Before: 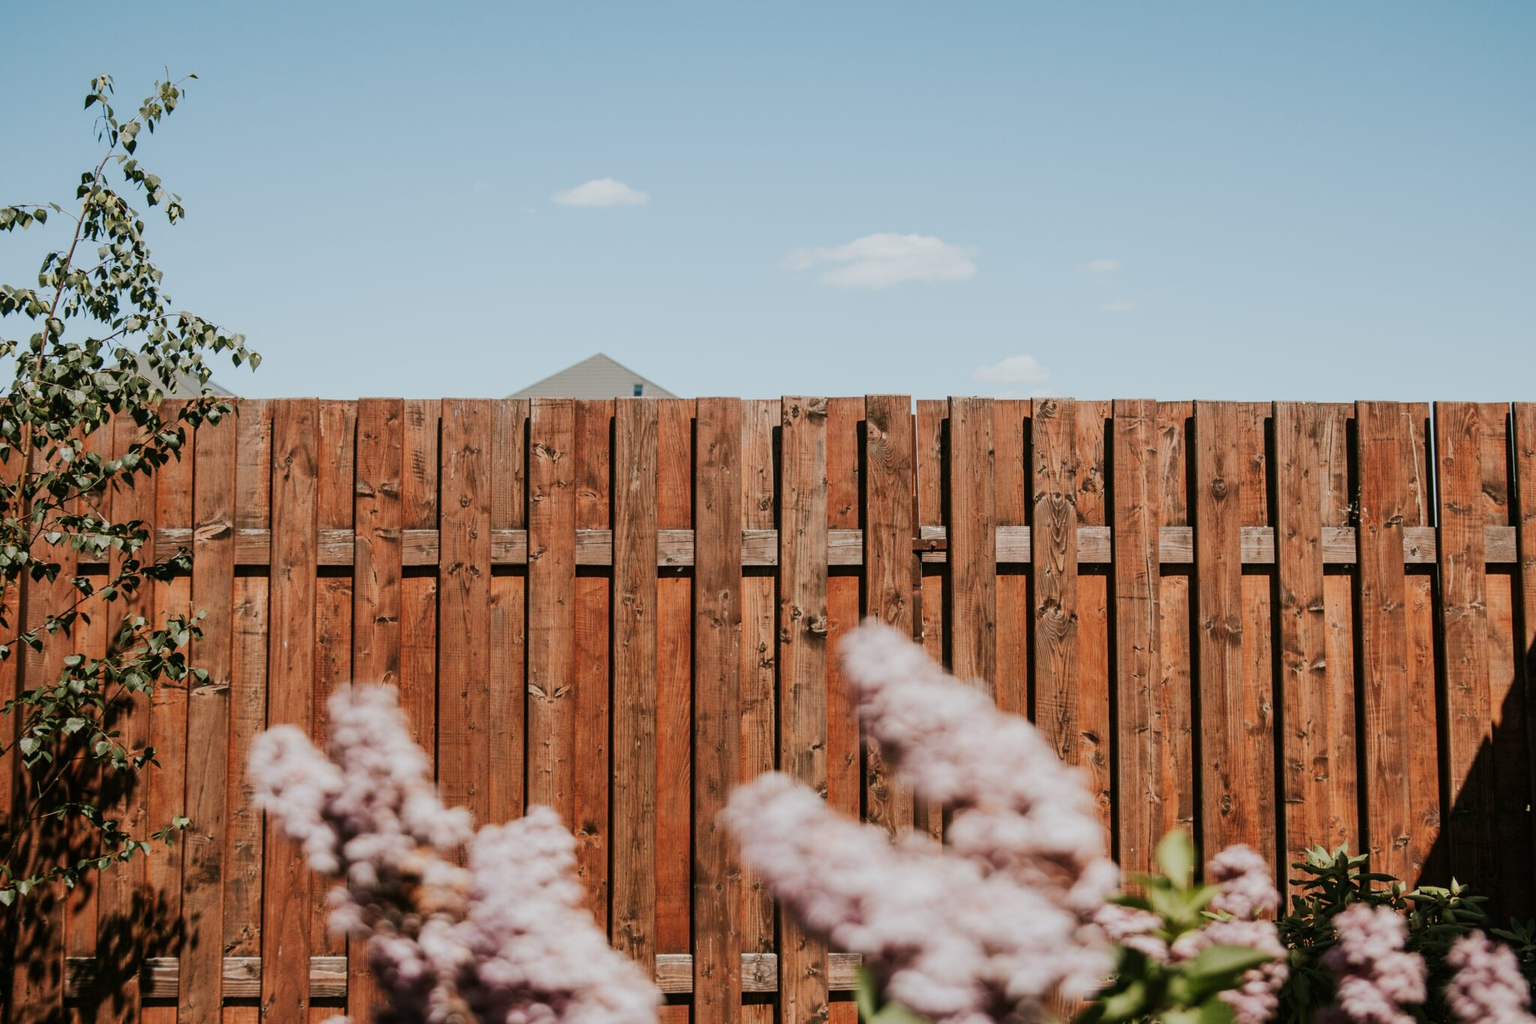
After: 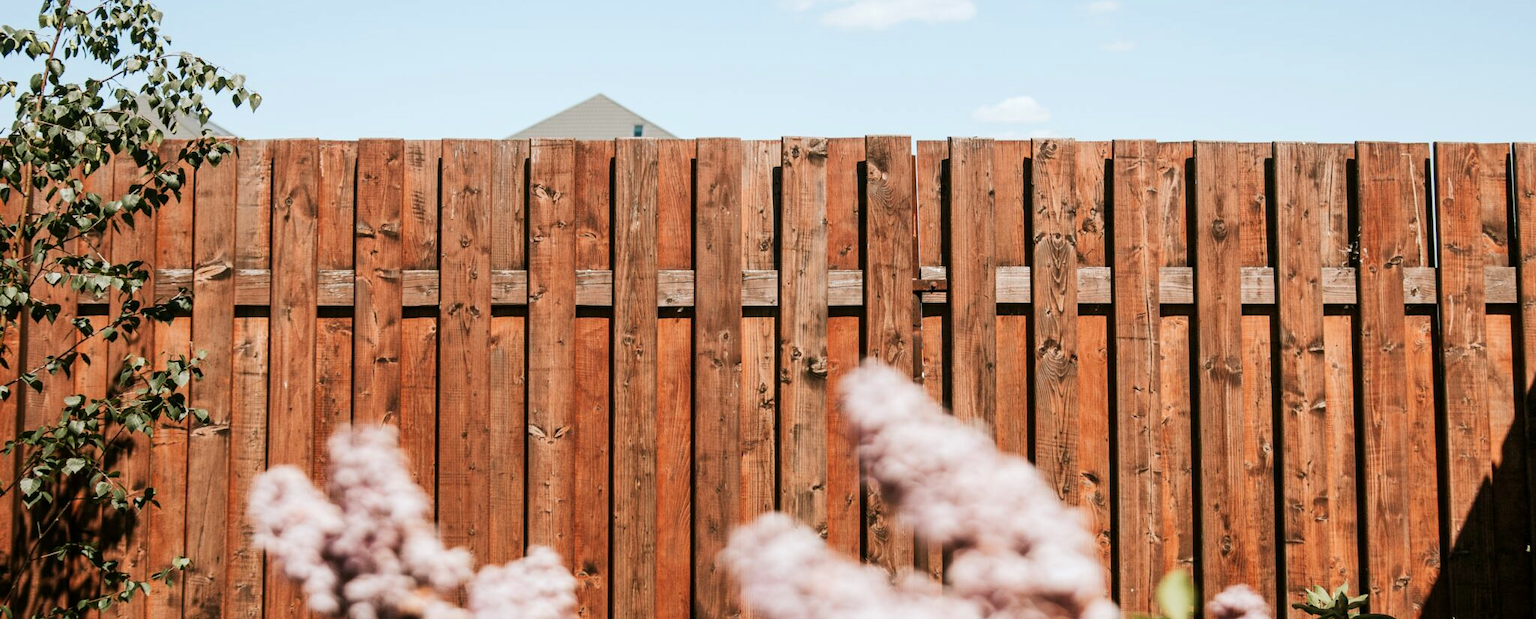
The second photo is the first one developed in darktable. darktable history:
exposure: black level correction 0.001, exposure 0.5 EV, compensate exposure bias true, compensate highlight preservation false
crop and rotate: top 25.395%, bottom 14.059%
